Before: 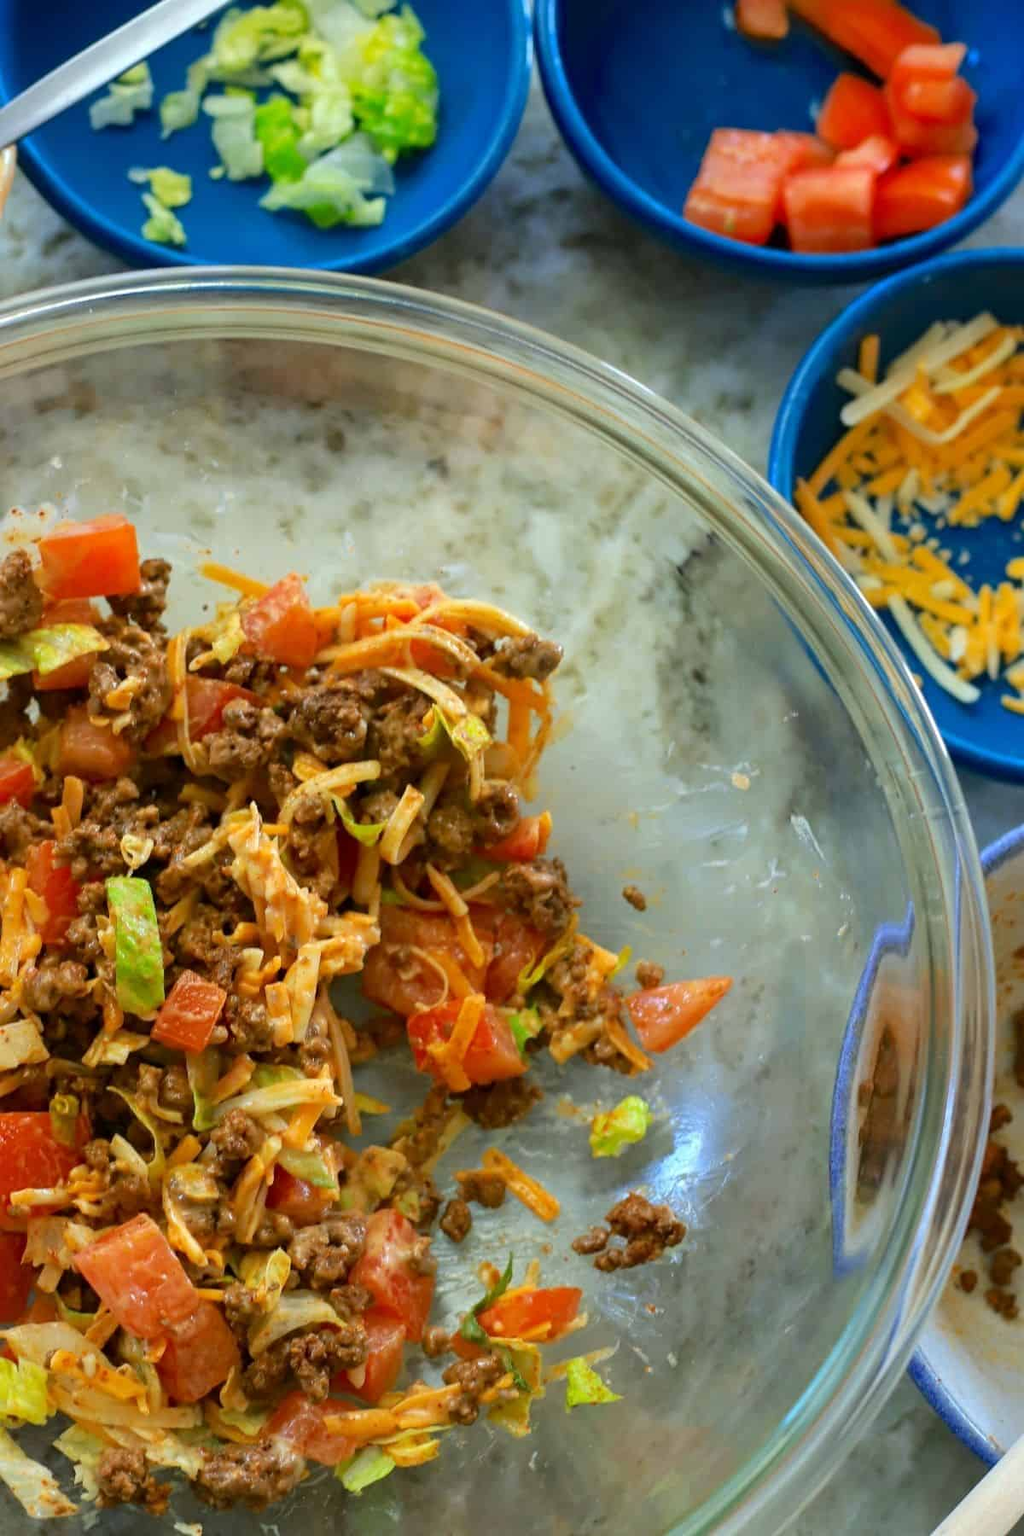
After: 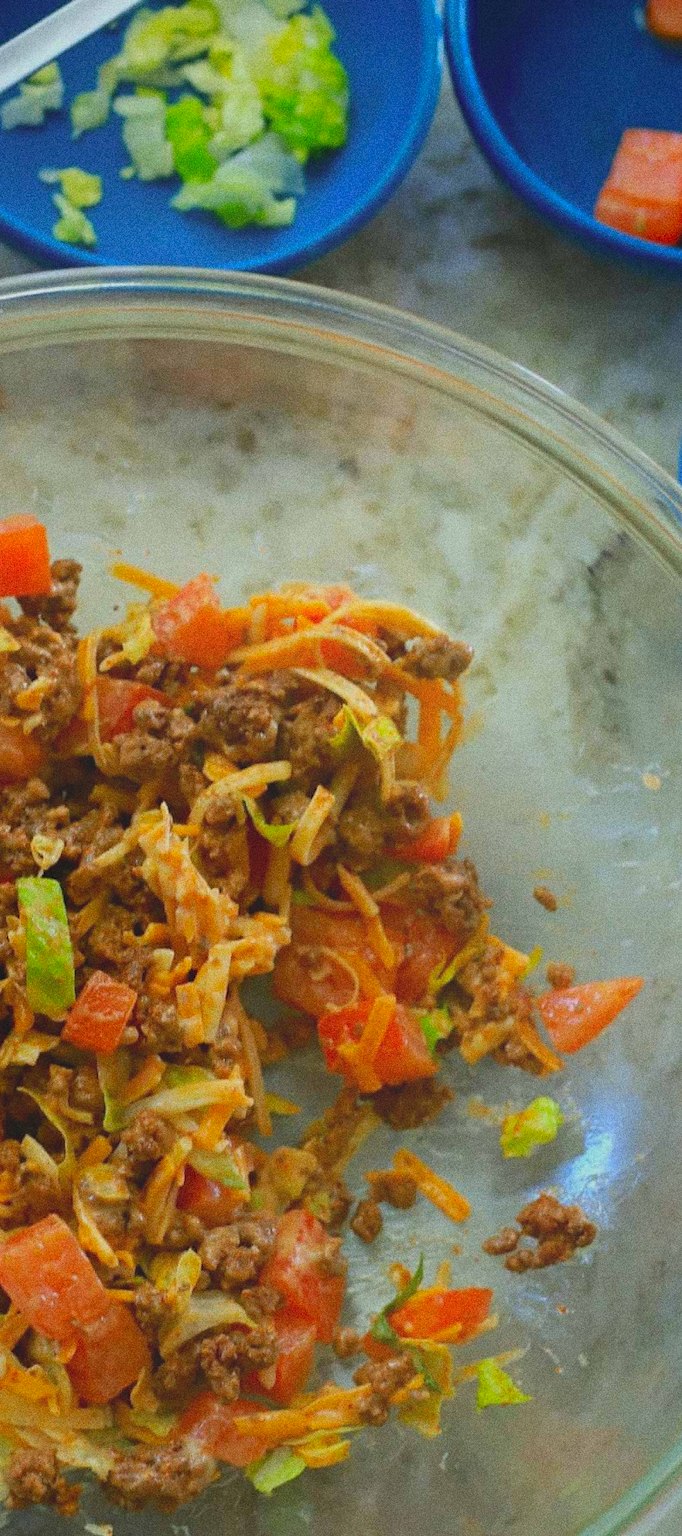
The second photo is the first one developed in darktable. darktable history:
local contrast: detail 69%
crop and rotate: left 8.786%, right 24.548%
grain: coarseness 0.09 ISO, strength 40%
rgb curve: mode RGB, independent channels
